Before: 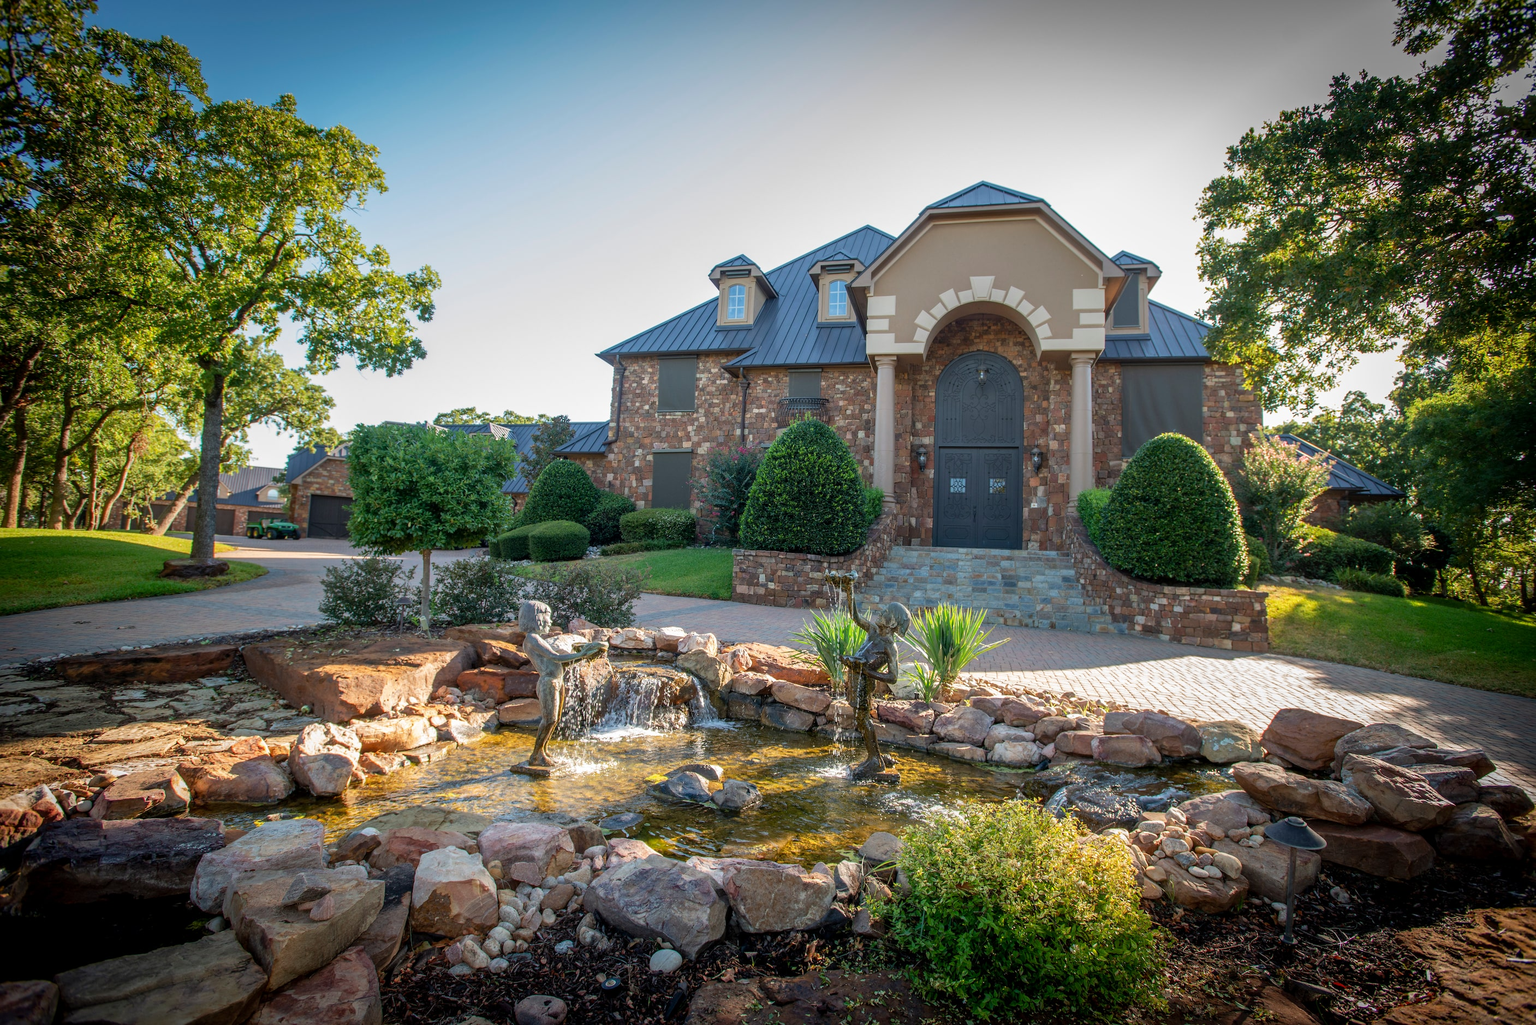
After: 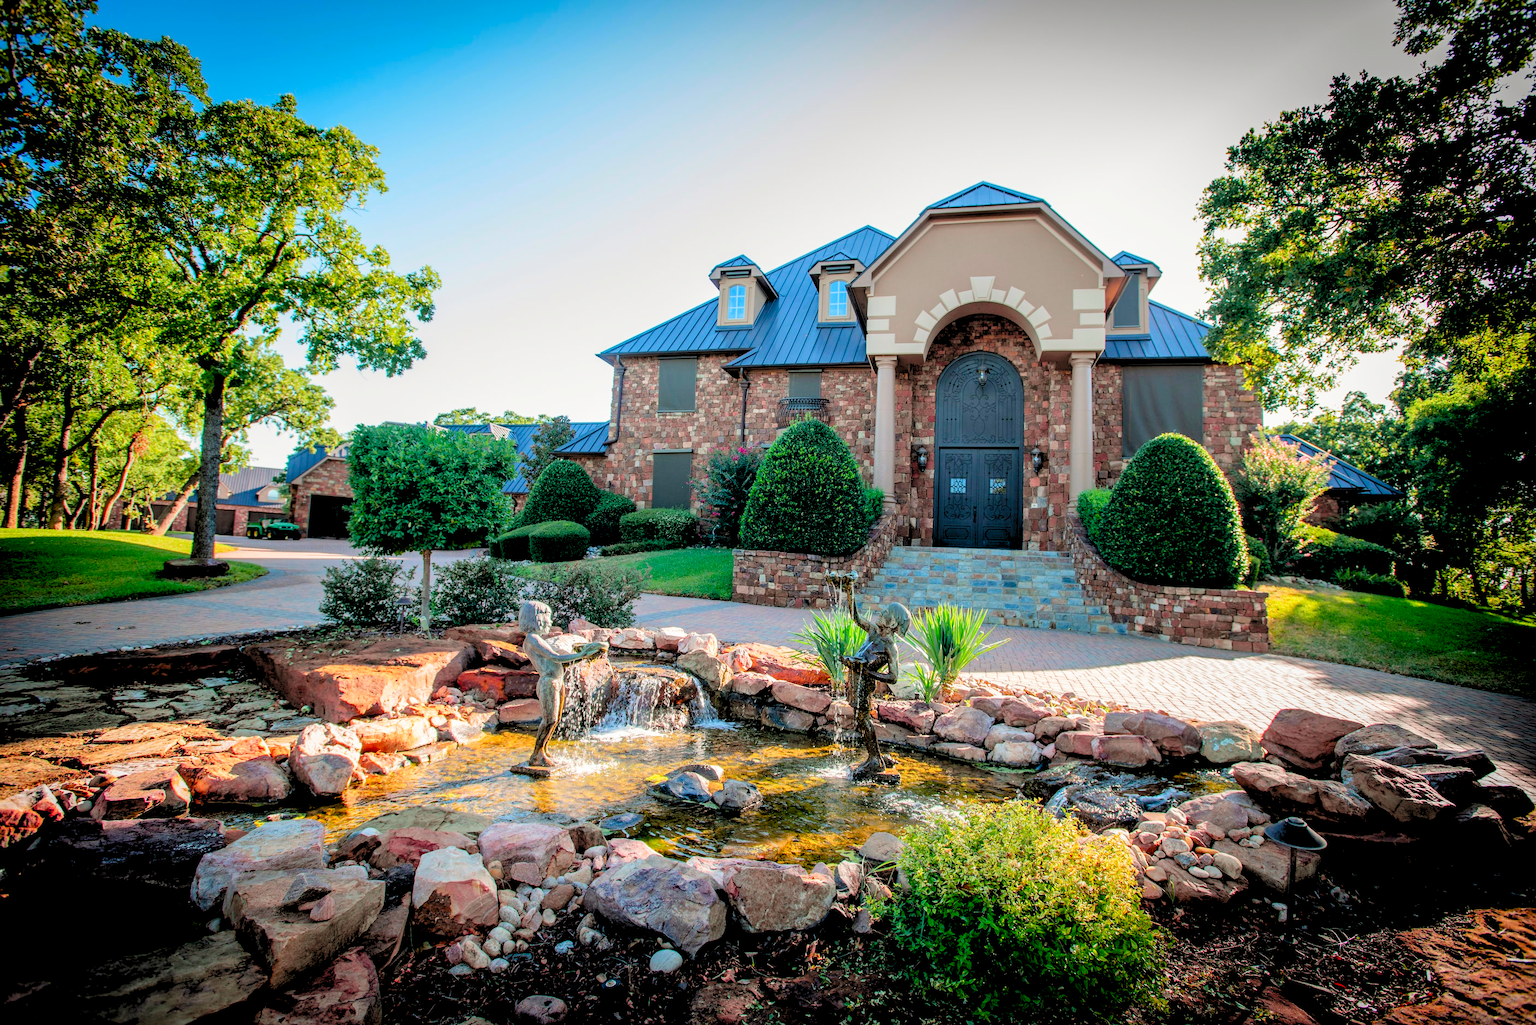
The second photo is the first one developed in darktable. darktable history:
tone curve: curves: ch0 [(0, 0) (0.068, 0.012) (0.183, 0.089) (0.341, 0.283) (0.547, 0.532) (0.828, 0.815) (1, 0.983)]; ch1 [(0, 0) (0.23, 0.166) (0.34, 0.308) (0.371, 0.337) (0.429, 0.411) (0.477, 0.462) (0.499, 0.498) (0.529, 0.537) (0.559, 0.582) (0.743, 0.798) (1, 1)]; ch2 [(0, 0) (0.431, 0.414) (0.498, 0.503) (0.524, 0.528) (0.568, 0.546) (0.6, 0.597) (0.634, 0.645) (0.728, 0.742) (1, 1)], color space Lab, independent channels, preserve colors none
levels: levels [0.093, 0.434, 0.988]
